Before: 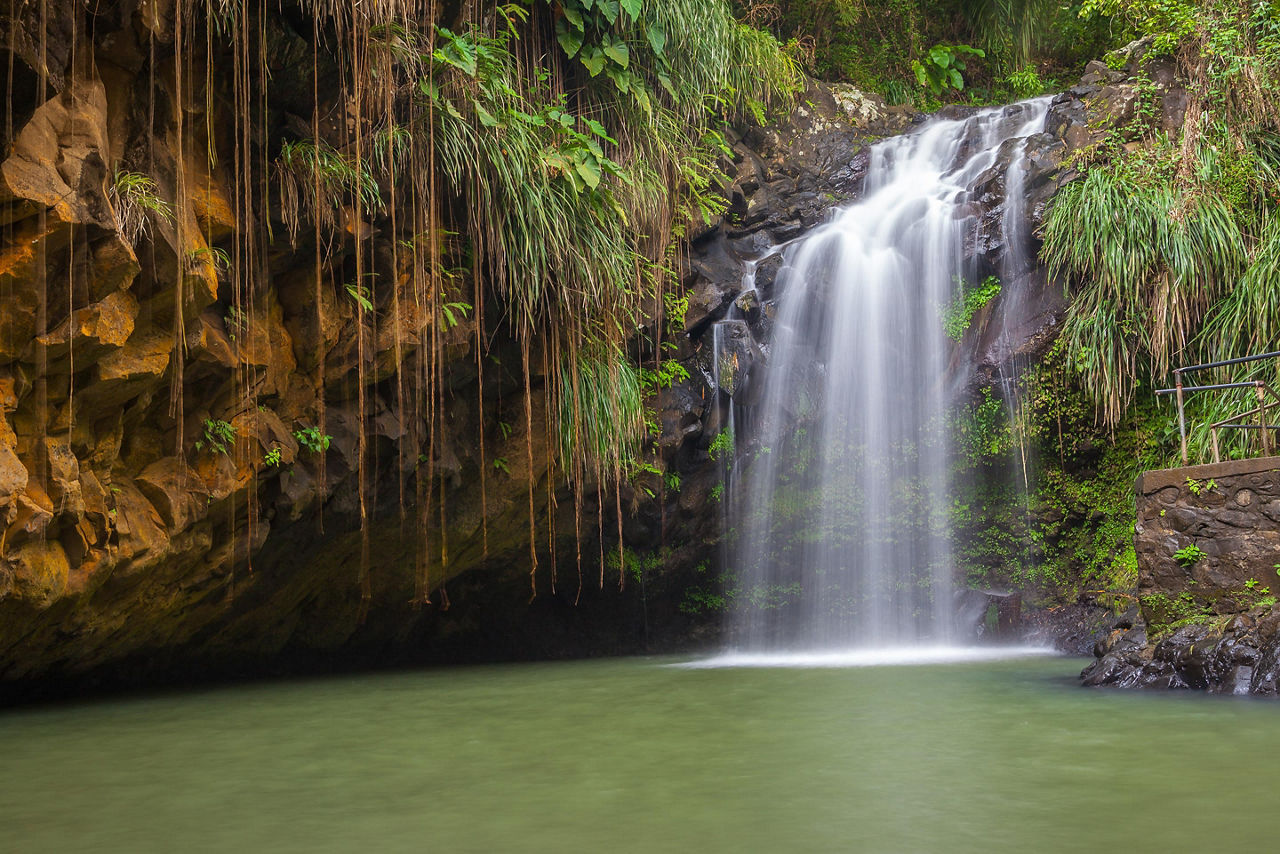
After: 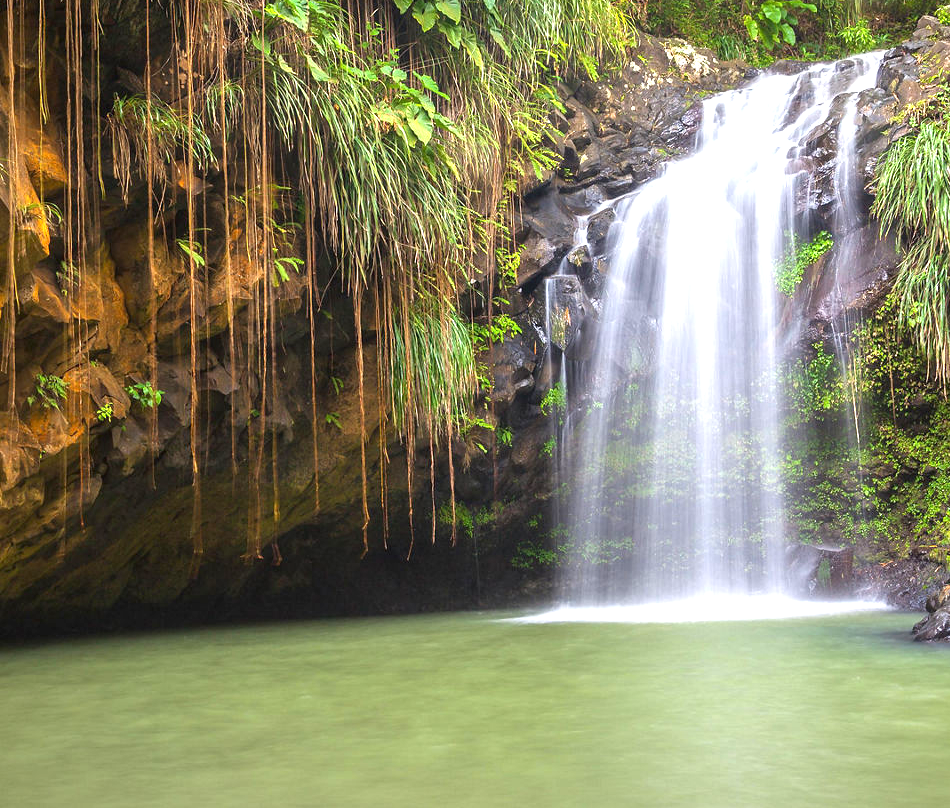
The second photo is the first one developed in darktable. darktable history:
exposure: exposure 1.147 EV, compensate highlight preservation false
crop and rotate: left 13.172%, top 5.33%, right 12.551%
